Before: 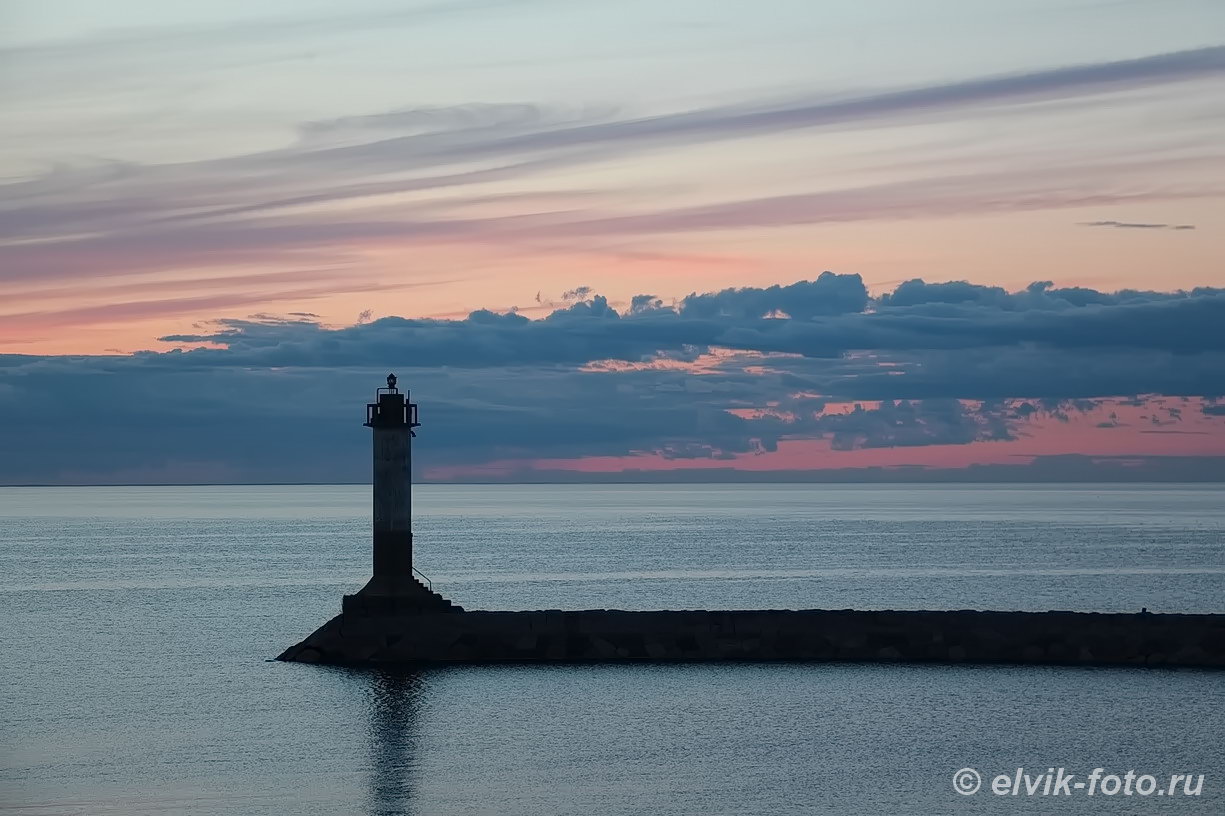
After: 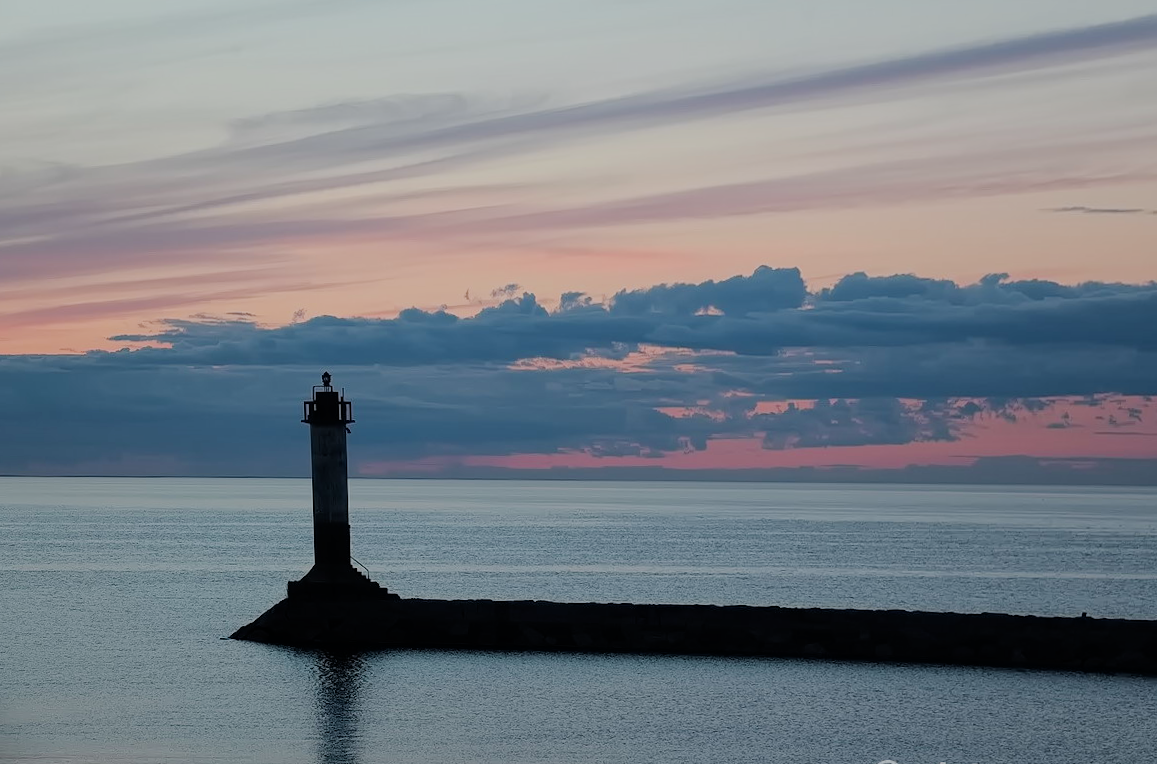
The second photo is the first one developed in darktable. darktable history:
rotate and perspective: rotation 0.062°, lens shift (vertical) 0.115, lens shift (horizontal) -0.133, crop left 0.047, crop right 0.94, crop top 0.061, crop bottom 0.94
filmic rgb: black relative exposure -7.65 EV, white relative exposure 4.56 EV, hardness 3.61
